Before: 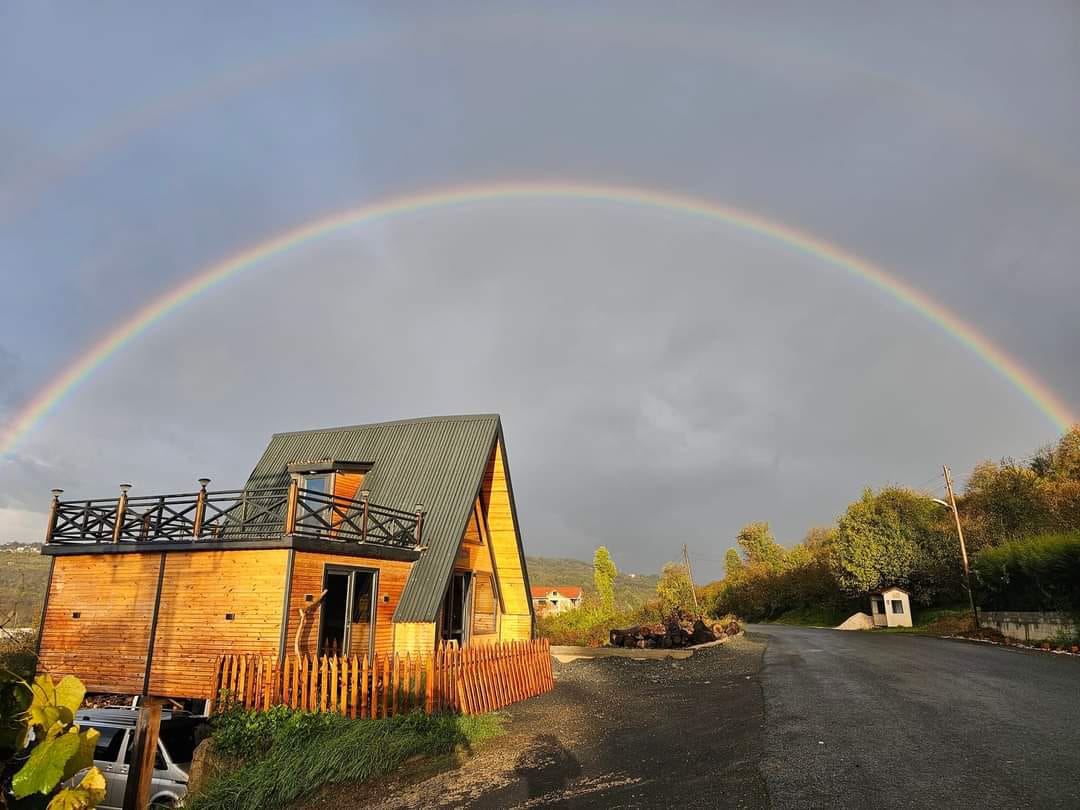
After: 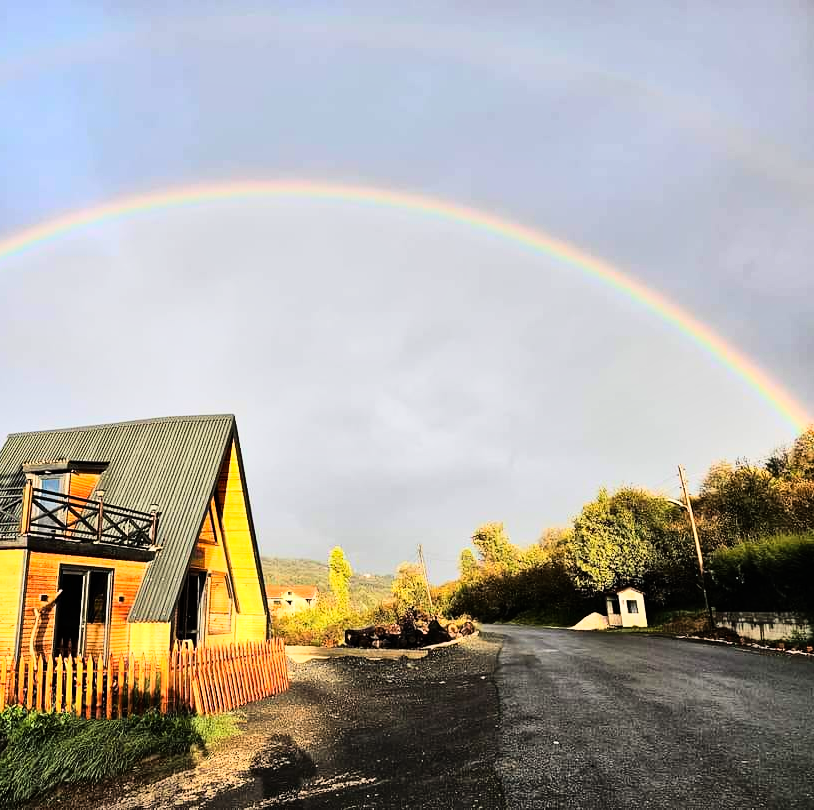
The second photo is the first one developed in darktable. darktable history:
crop and rotate: left 24.6%
shadows and highlights: low approximation 0.01, soften with gaussian
exposure: exposure -0.151 EV, compensate highlight preservation false
rgb curve: curves: ch0 [(0, 0) (0.21, 0.15) (0.24, 0.21) (0.5, 0.75) (0.75, 0.96) (0.89, 0.99) (1, 1)]; ch1 [(0, 0.02) (0.21, 0.13) (0.25, 0.2) (0.5, 0.67) (0.75, 0.9) (0.89, 0.97) (1, 1)]; ch2 [(0, 0.02) (0.21, 0.13) (0.25, 0.2) (0.5, 0.67) (0.75, 0.9) (0.89, 0.97) (1, 1)], compensate middle gray true
